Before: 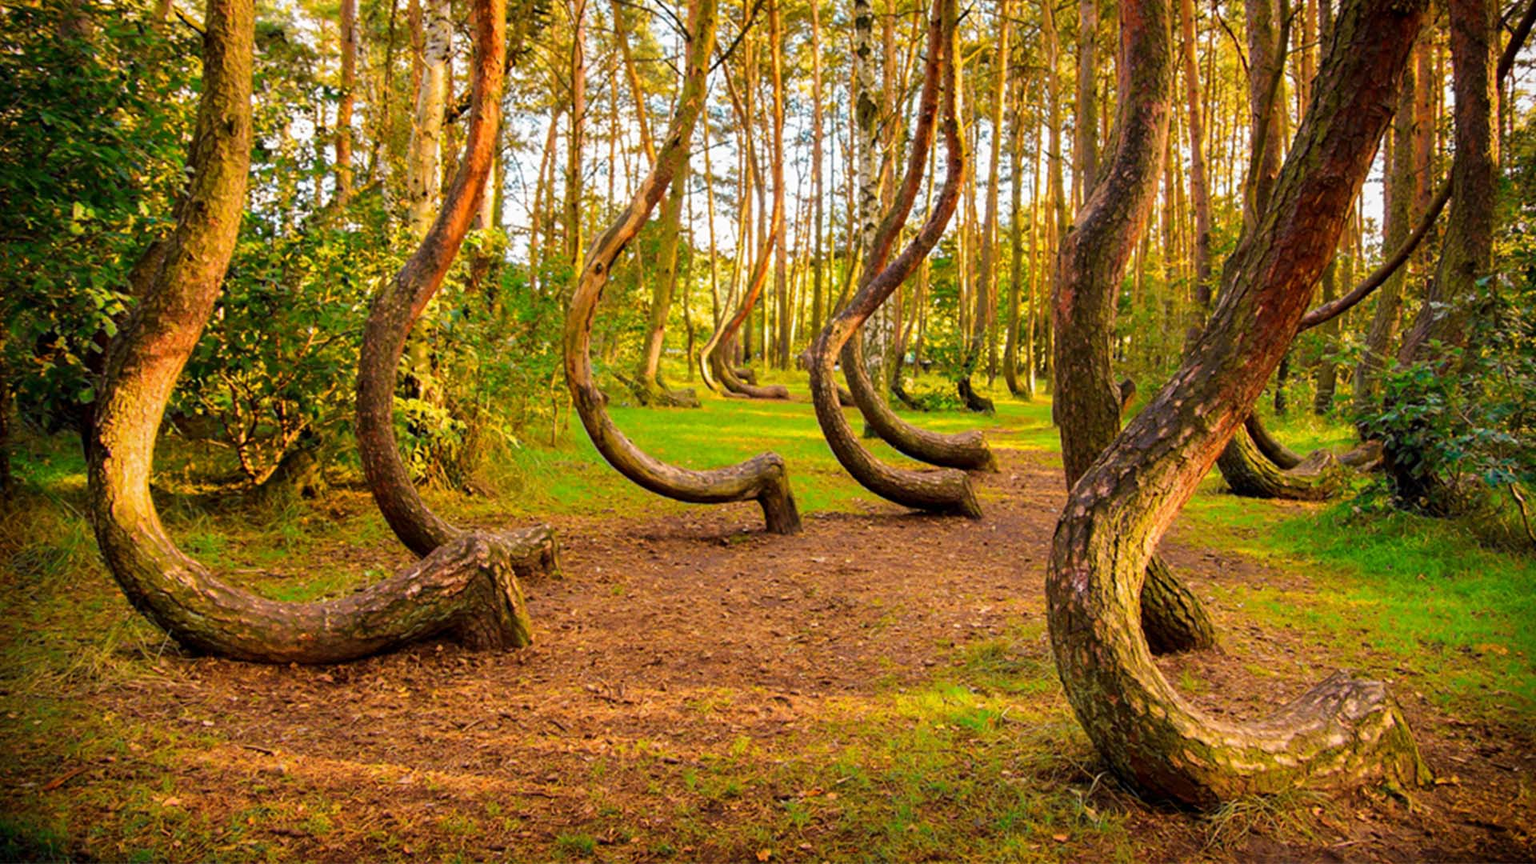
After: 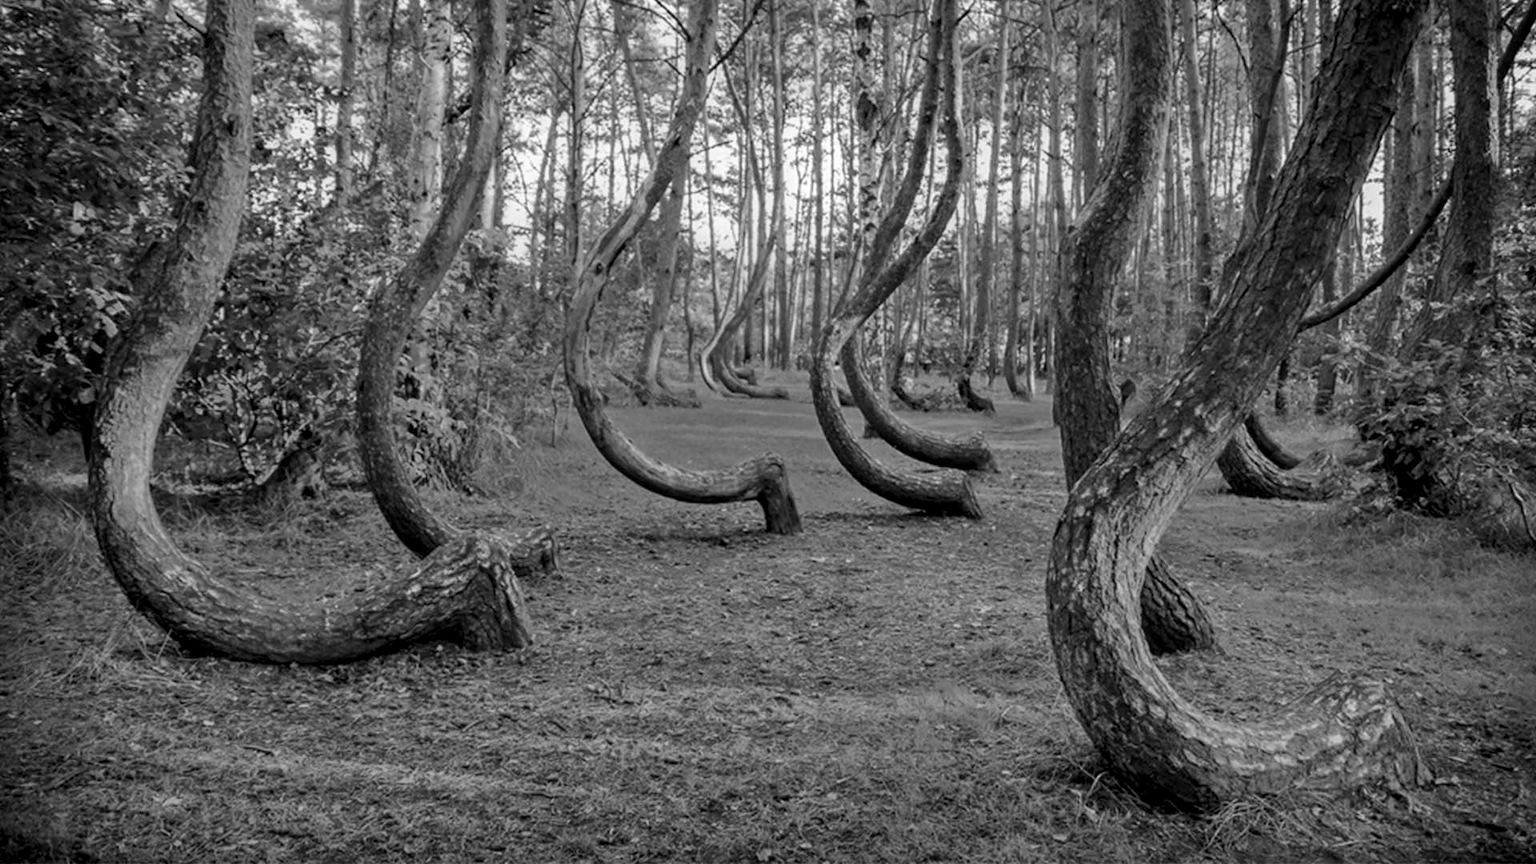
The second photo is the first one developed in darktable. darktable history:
local contrast: on, module defaults
monochrome: a -4.13, b 5.16, size 1
color correction: highlights a* -10.77, highlights b* 9.8, saturation 1.72
